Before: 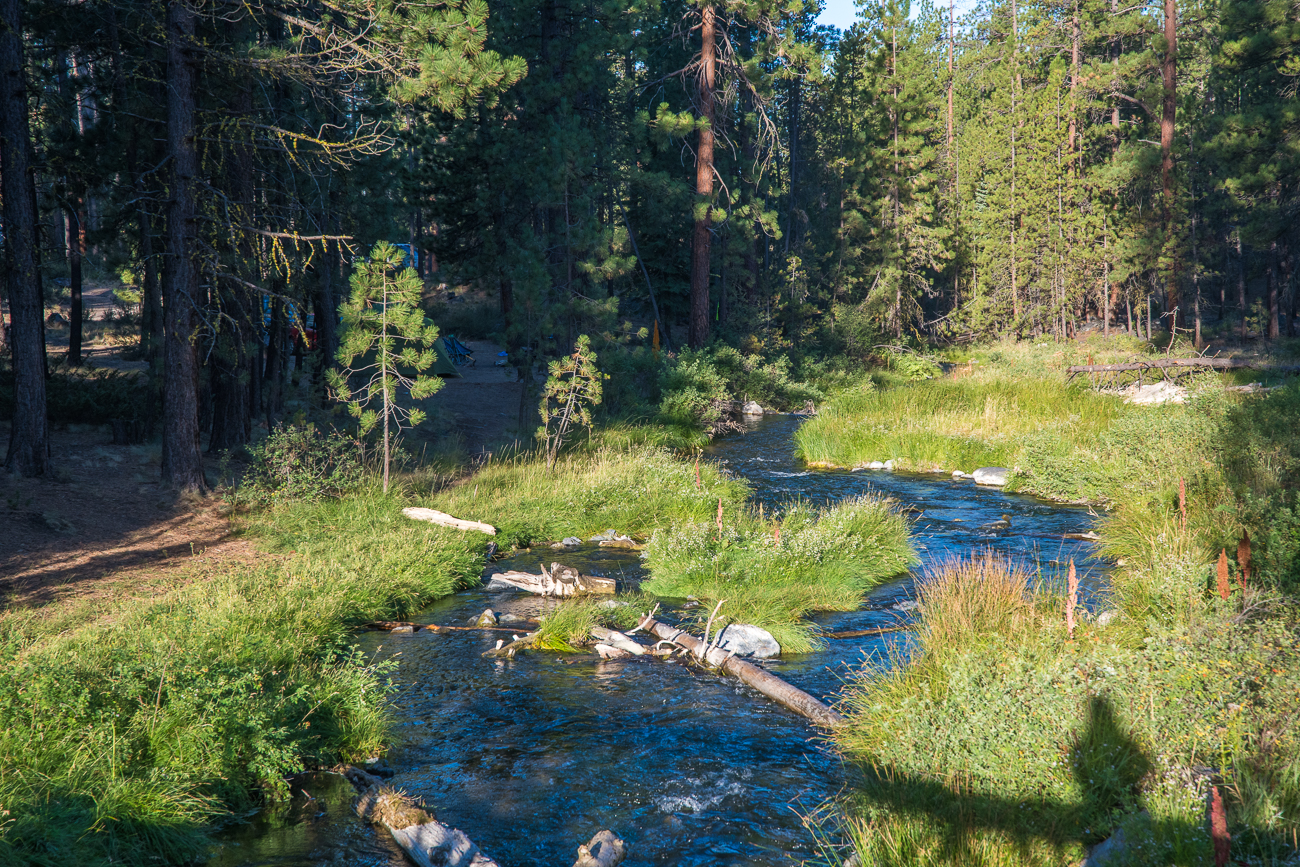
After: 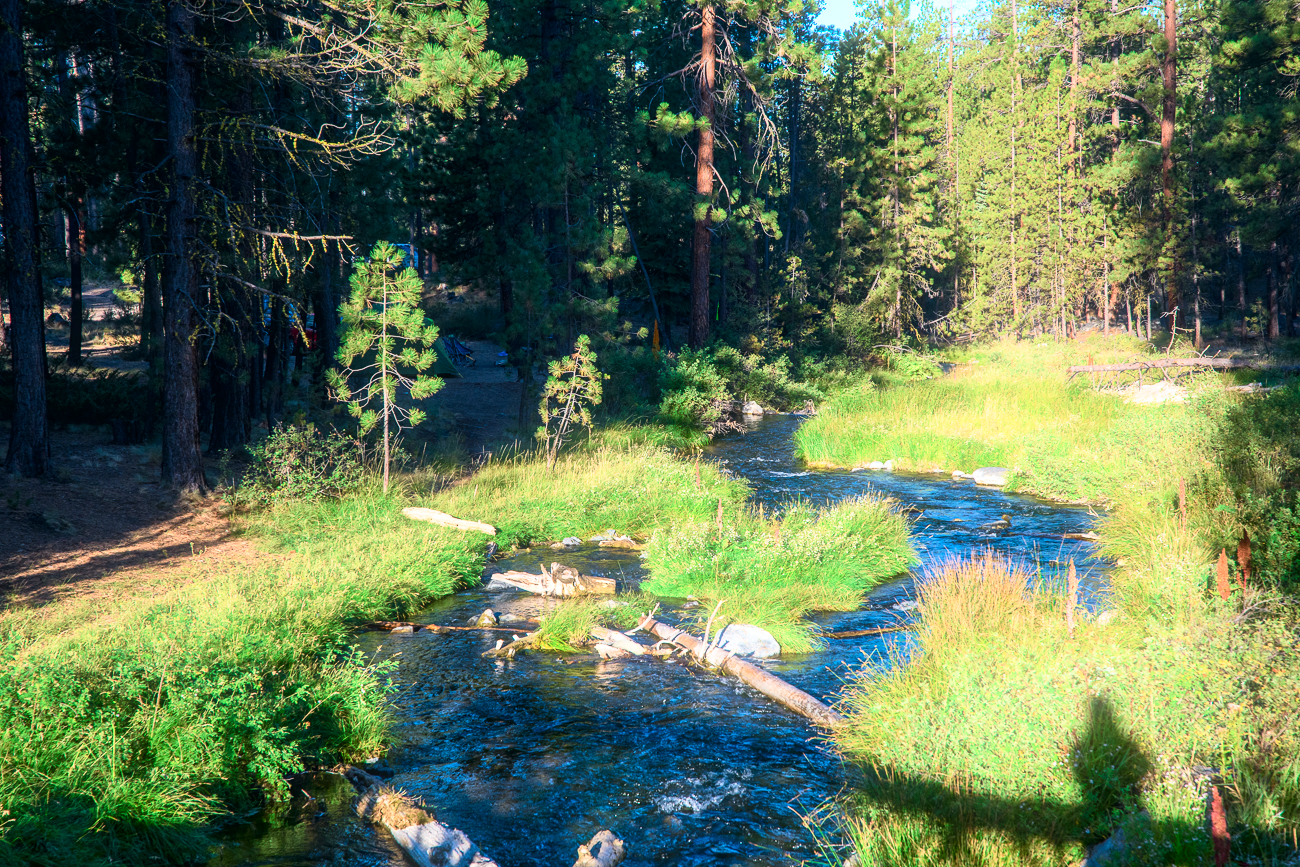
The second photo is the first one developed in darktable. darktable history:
bloom: size 5%, threshold 95%, strength 15%
tone curve: curves: ch0 [(0, 0) (0.051, 0.021) (0.11, 0.069) (0.249, 0.235) (0.452, 0.526) (0.596, 0.713) (0.703, 0.83) (0.851, 0.938) (1, 1)]; ch1 [(0, 0) (0.1, 0.038) (0.318, 0.221) (0.413, 0.325) (0.443, 0.412) (0.483, 0.474) (0.503, 0.501) (0.516, 0.517) (0.548, 0.568) (0.569, 0.599) (0.594, 0.634) (0.666, 0.701) (1, 1)]; ch2 [(0, 0) (0.453, 0.435) (0.479, 0.476) (0.504, 0.5) (0.529, 0.537) (0.556, 0.583) (0.584, 0.618) (0.824, 0.815) (1, 1)], color space Lab, independent channels, preserve colors none
